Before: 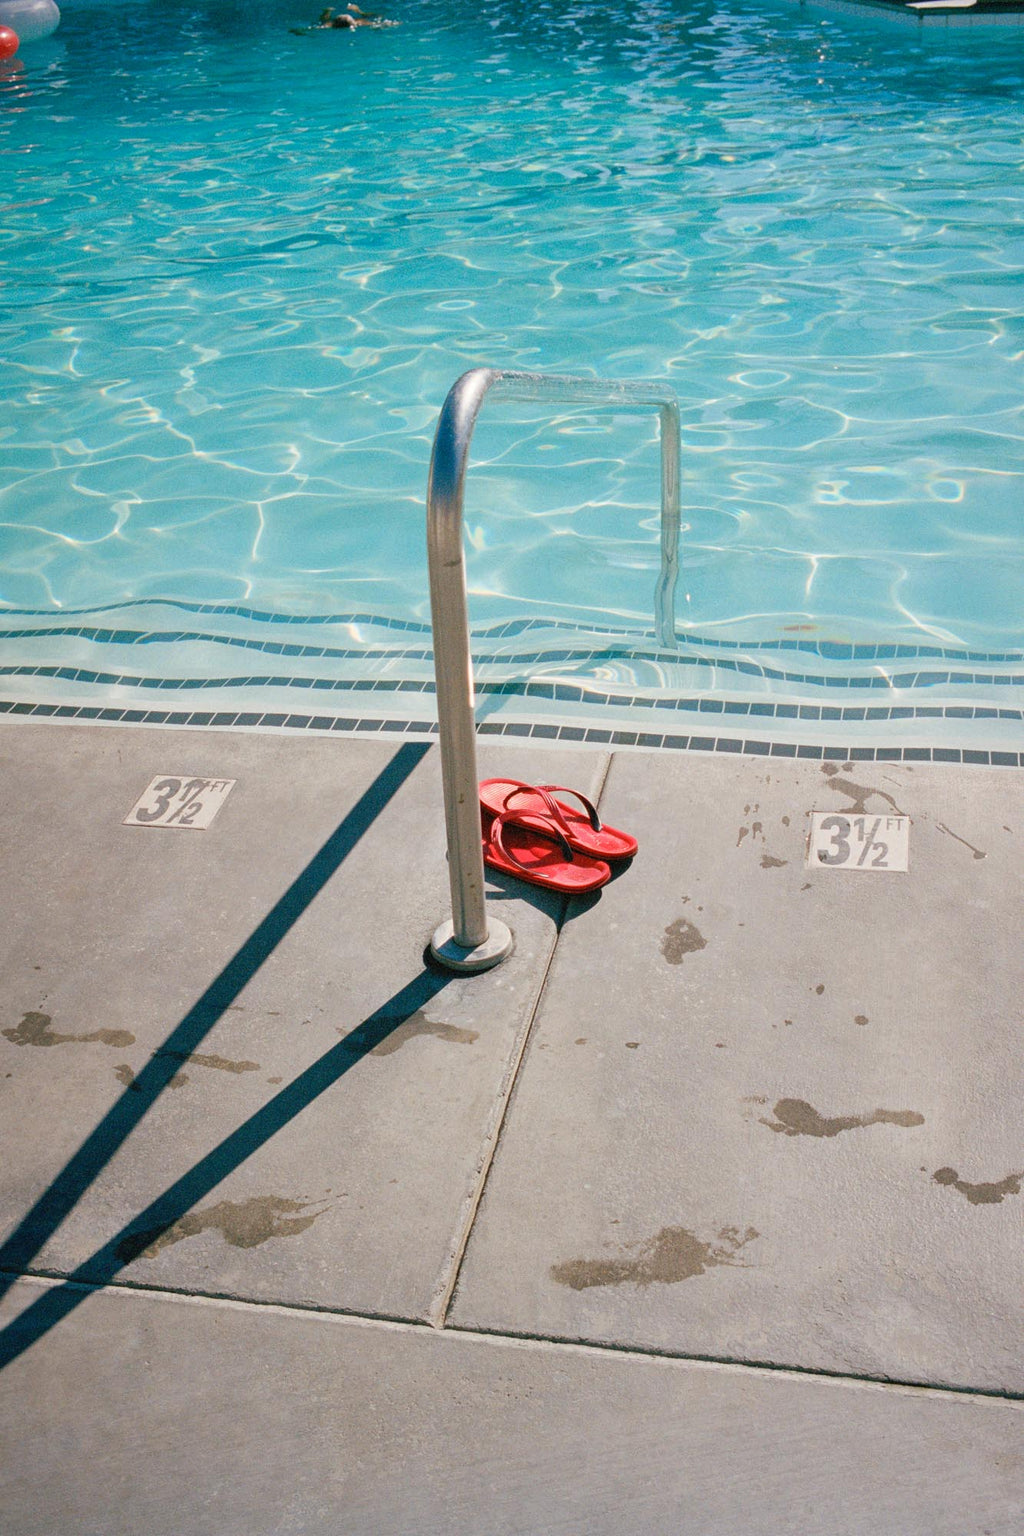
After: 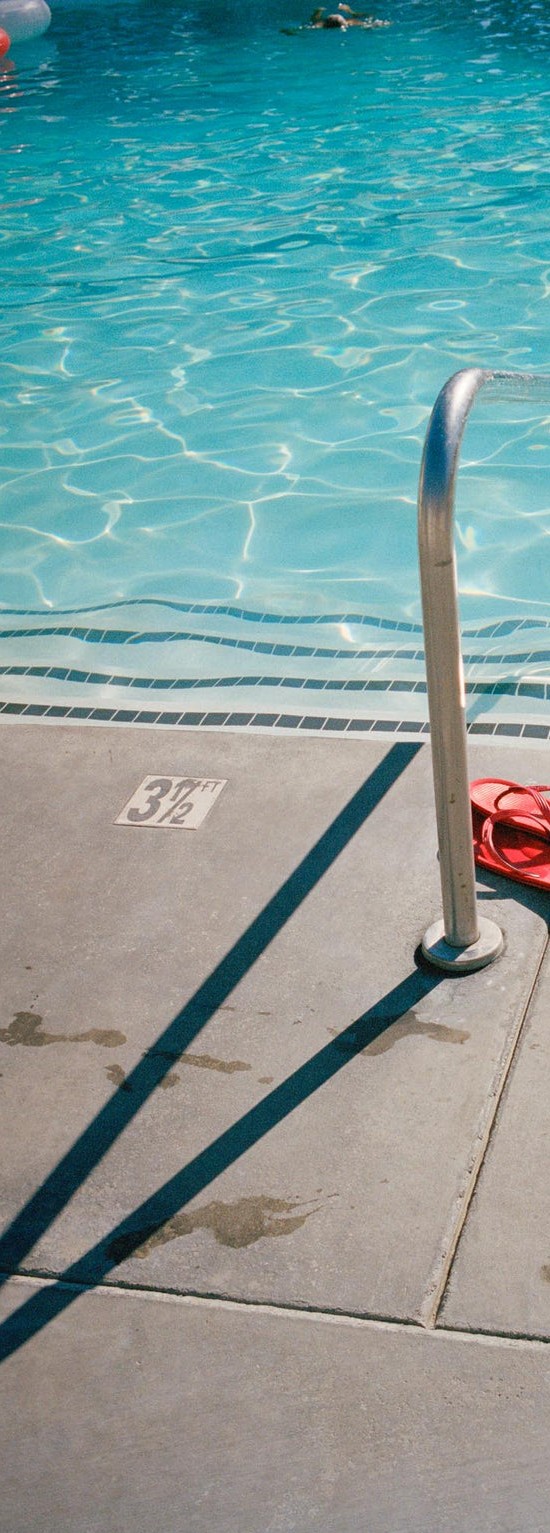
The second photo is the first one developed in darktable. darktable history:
crop: left 0.926%, right 45.319%, bottom 0.083%
